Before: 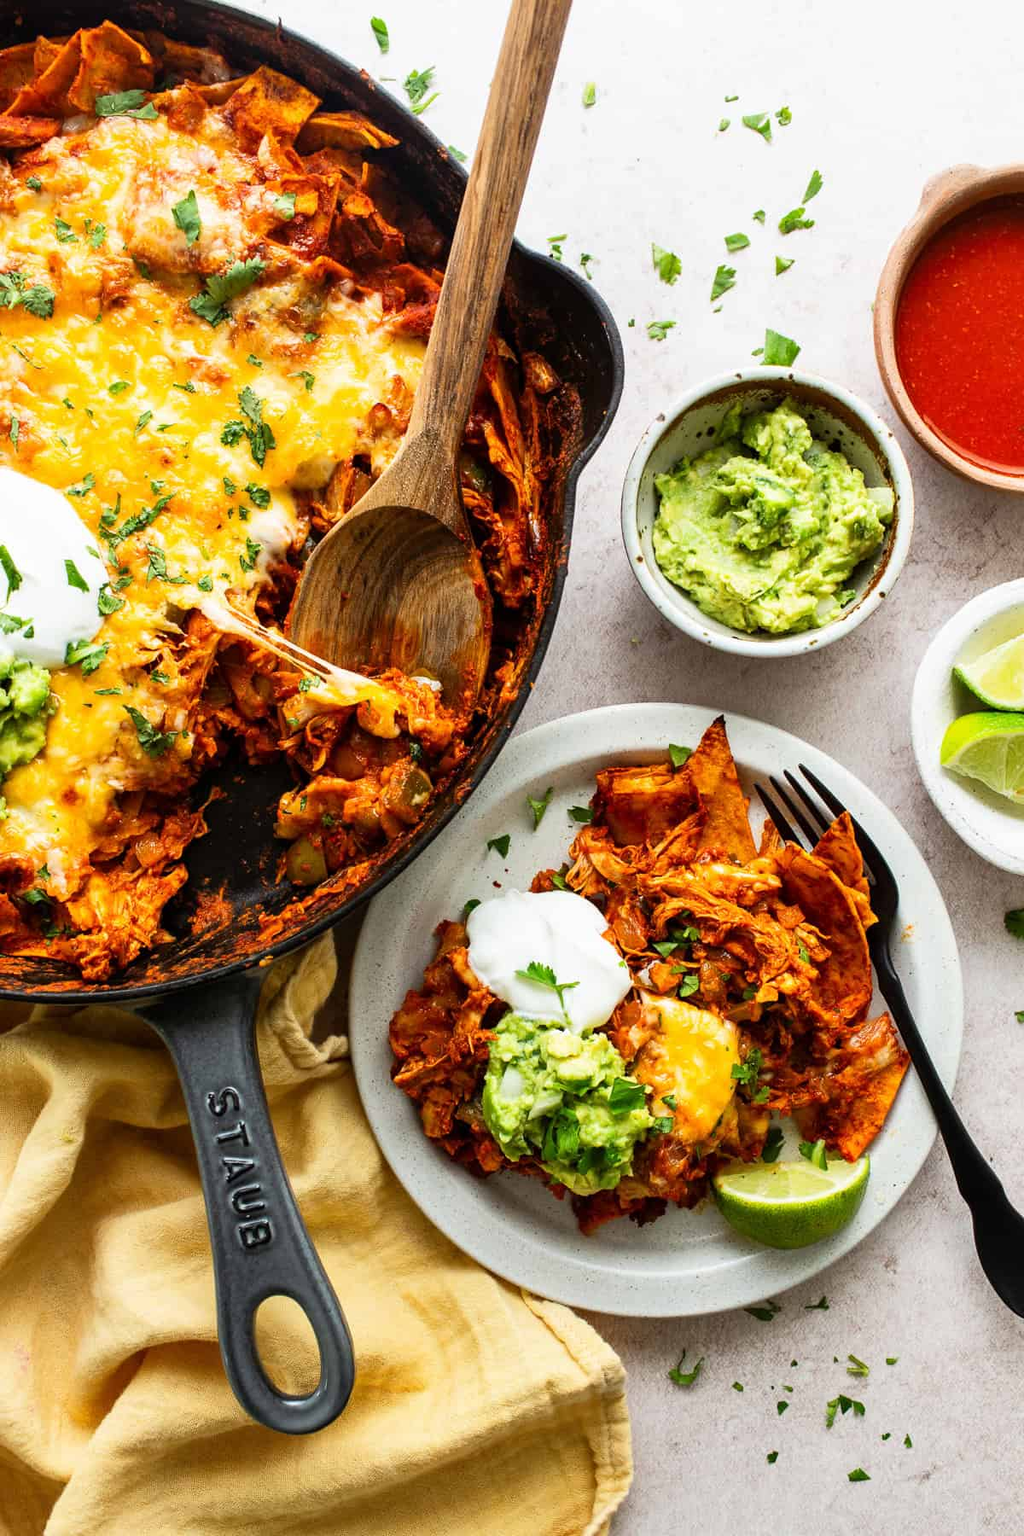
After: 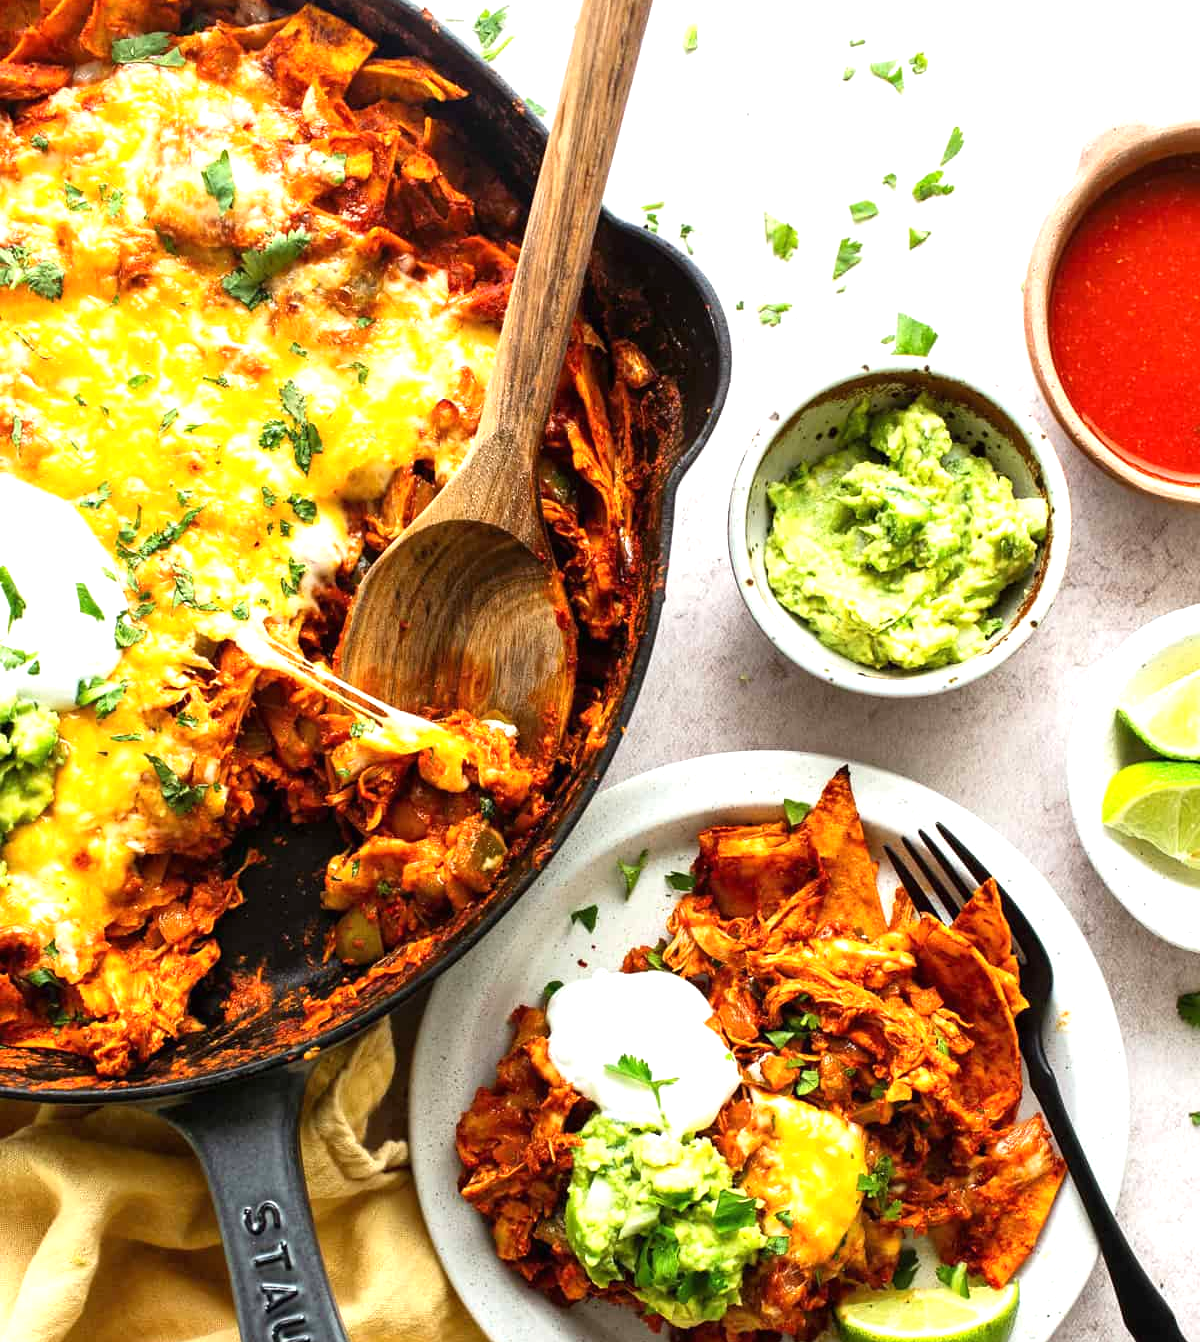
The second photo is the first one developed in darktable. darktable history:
crop: top 4.11%, bottom 21.289%
exposure: black level correction 0, exposure 0.599 EV, compensate highlight preservation false
